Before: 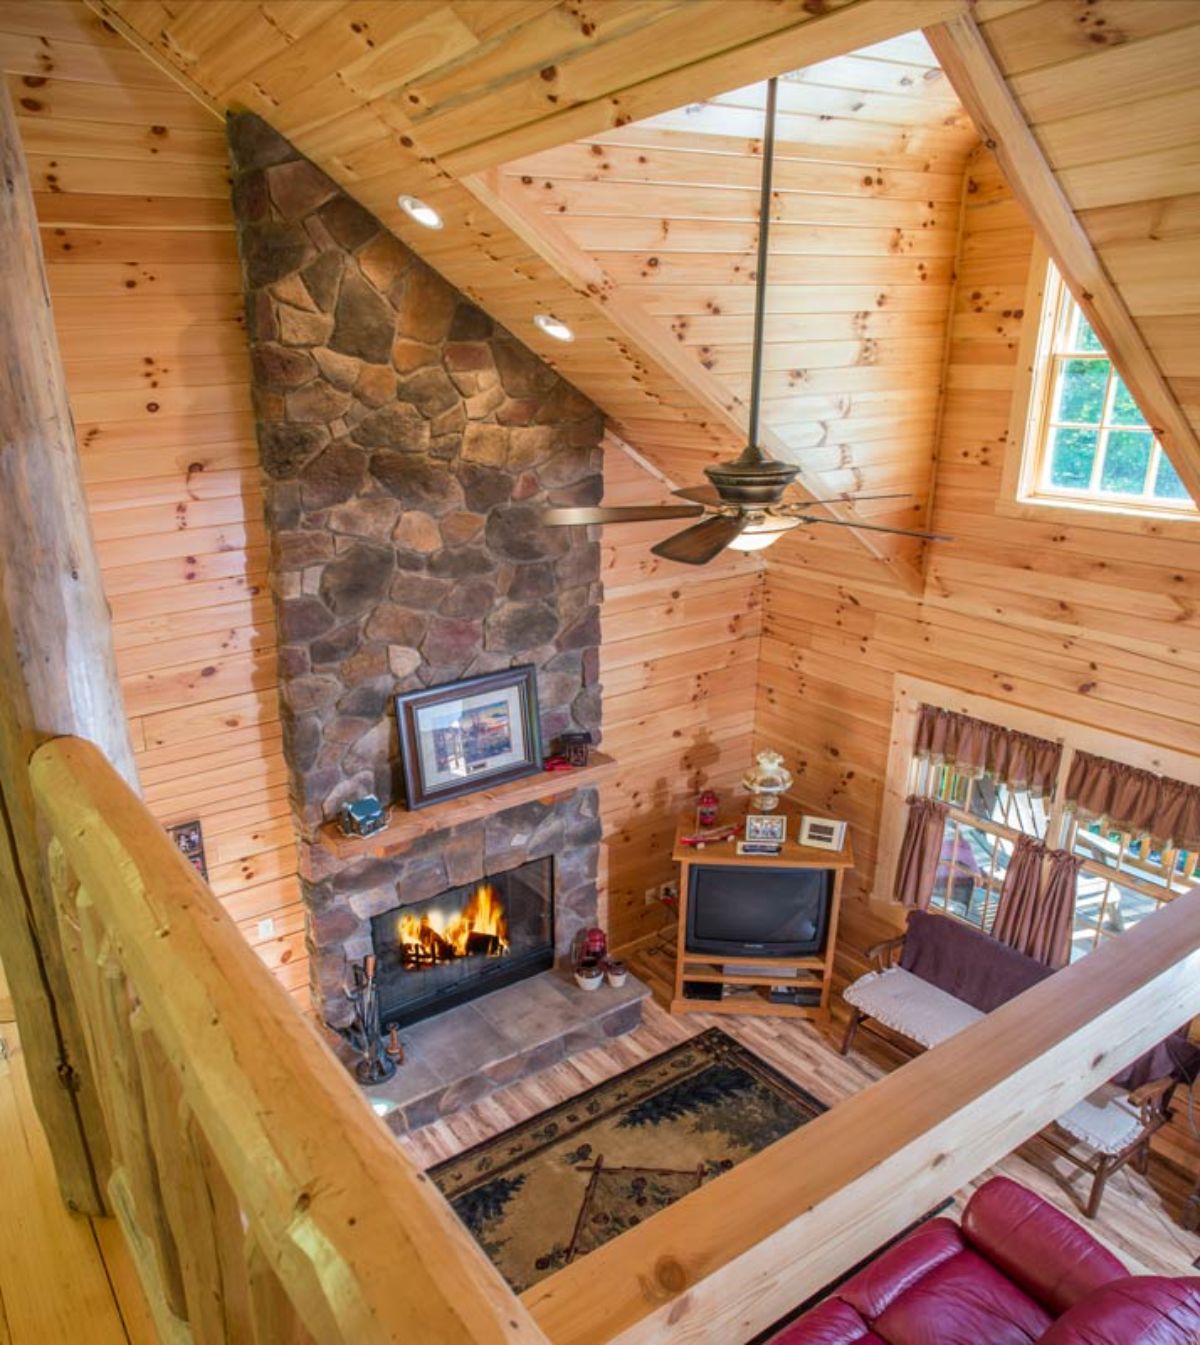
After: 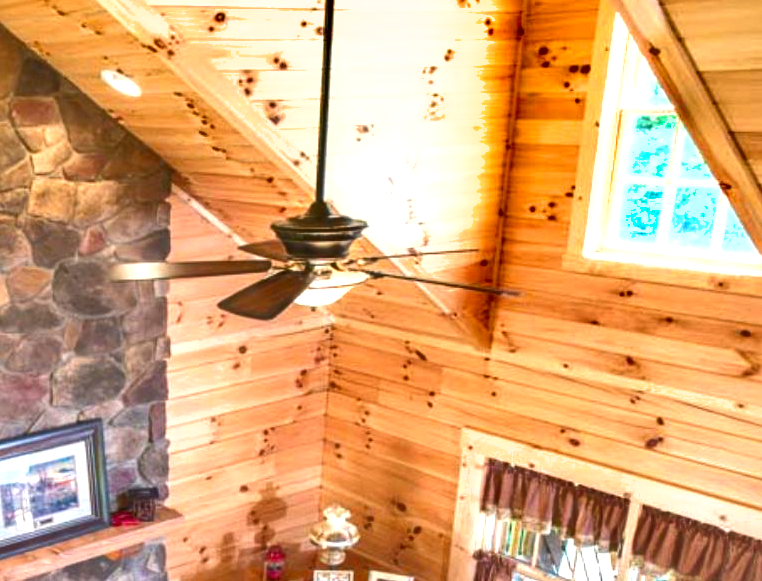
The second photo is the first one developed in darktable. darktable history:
exposure: black level correction 0, exposure 1.096 EV, compensate exposure bias true, compensate highlight preservation false
shadows and highlights: low approximation 0.01, soften with gaussian
crop: left 36.15%, top 18.281%, right 0.292%, bottom 38.458%
